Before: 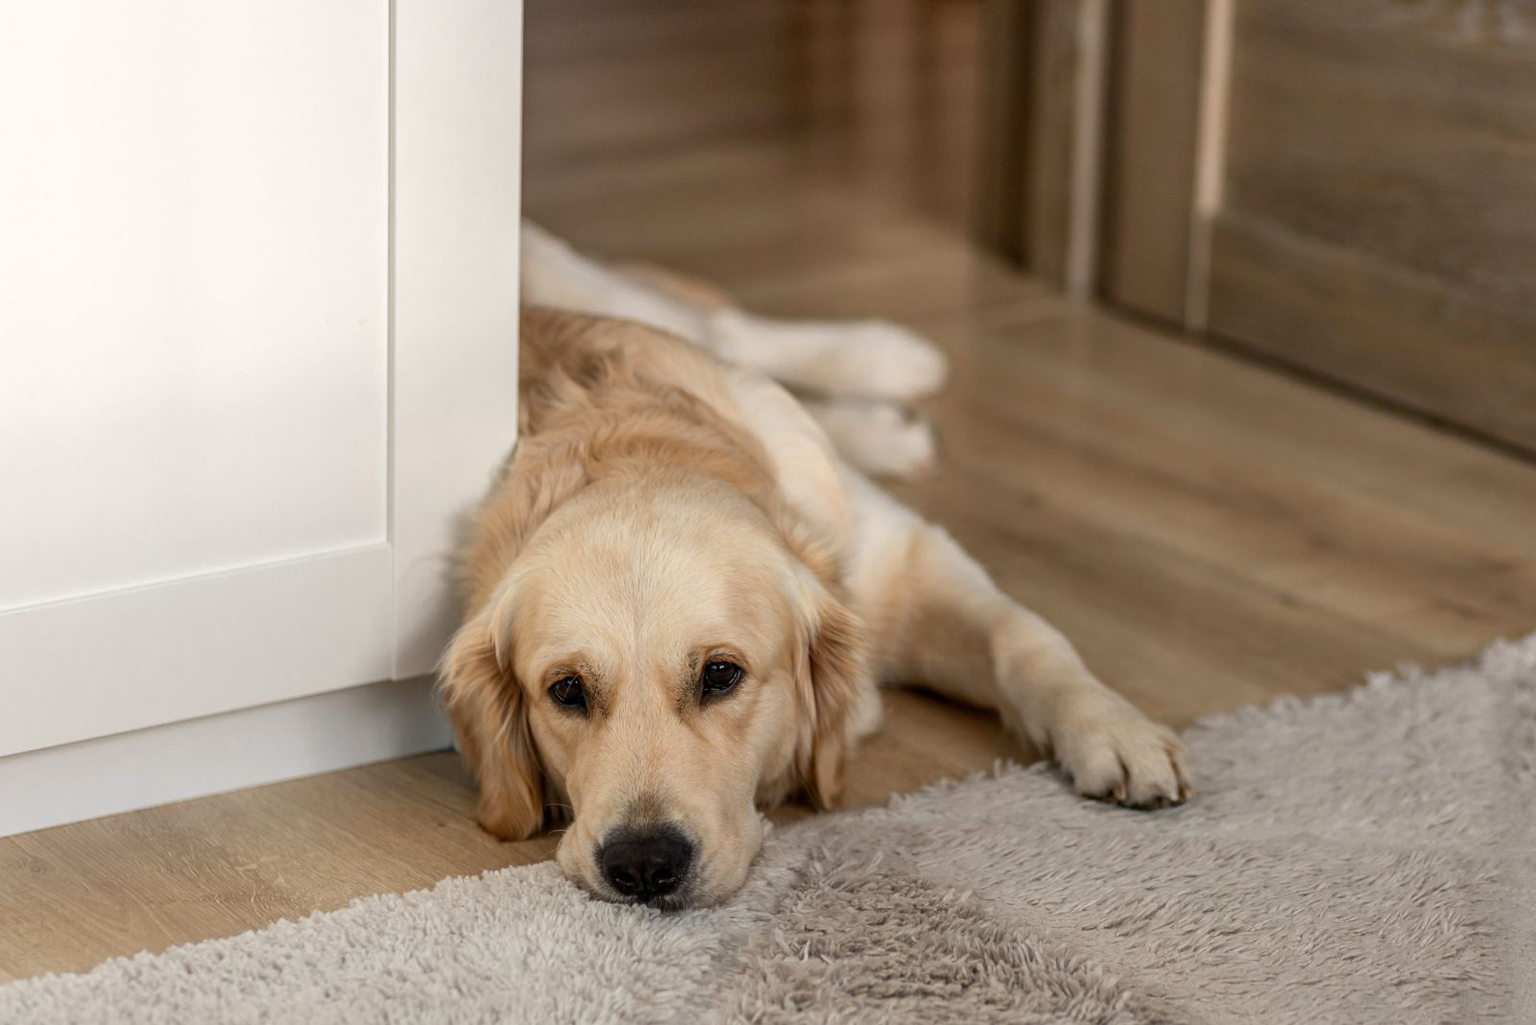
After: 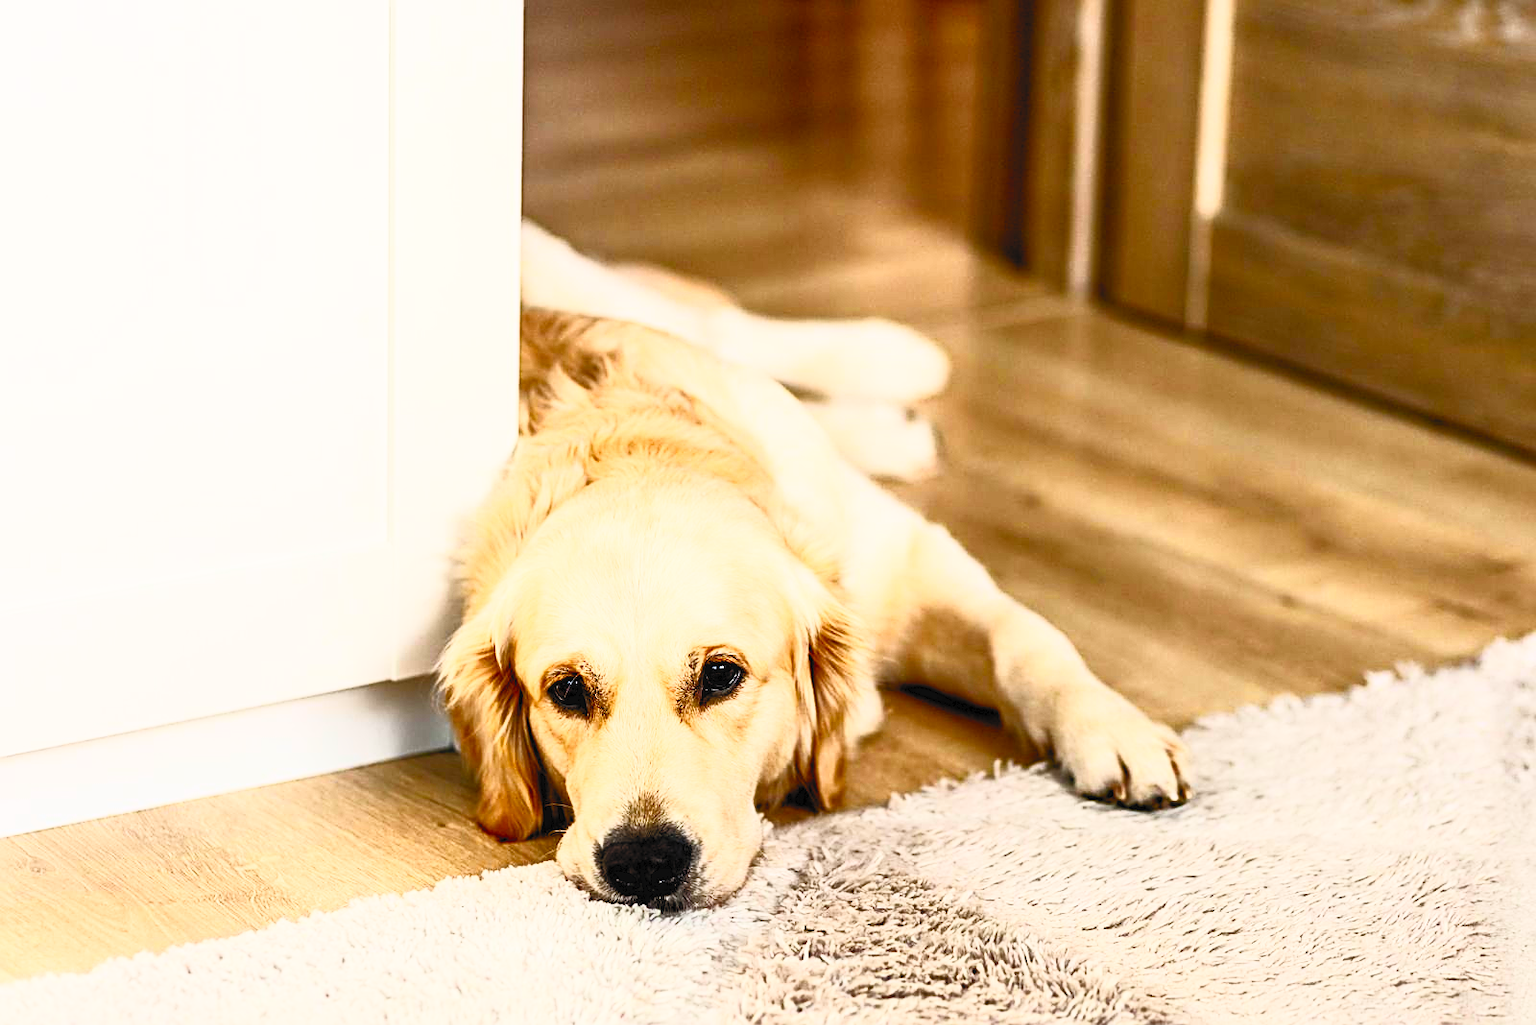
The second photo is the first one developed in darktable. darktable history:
contrast brightness saturation: contrast 0.984, brightness 0.999, saturation 0.988
filmic rgb: black relative exposure -6.92 EV, white relative exposure 5.59 EV, hardness 2.86, preserve chrominance no, color science v4 (2020), contrast in shadows soft
color correction: highlights b* -0.023, saturation 0.981
sharpen: radius 2.77
